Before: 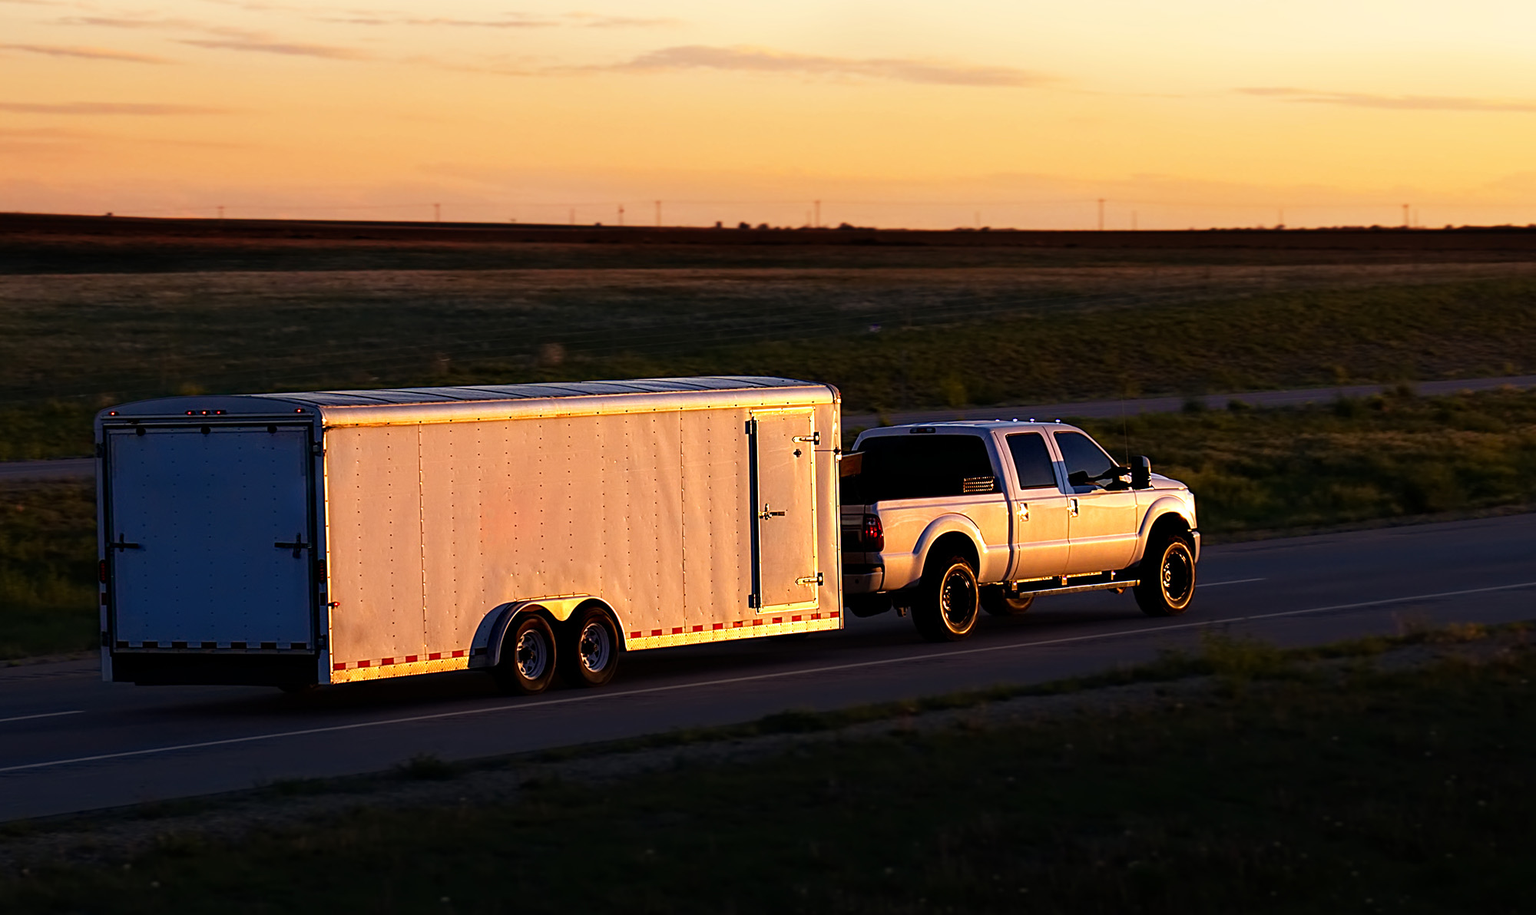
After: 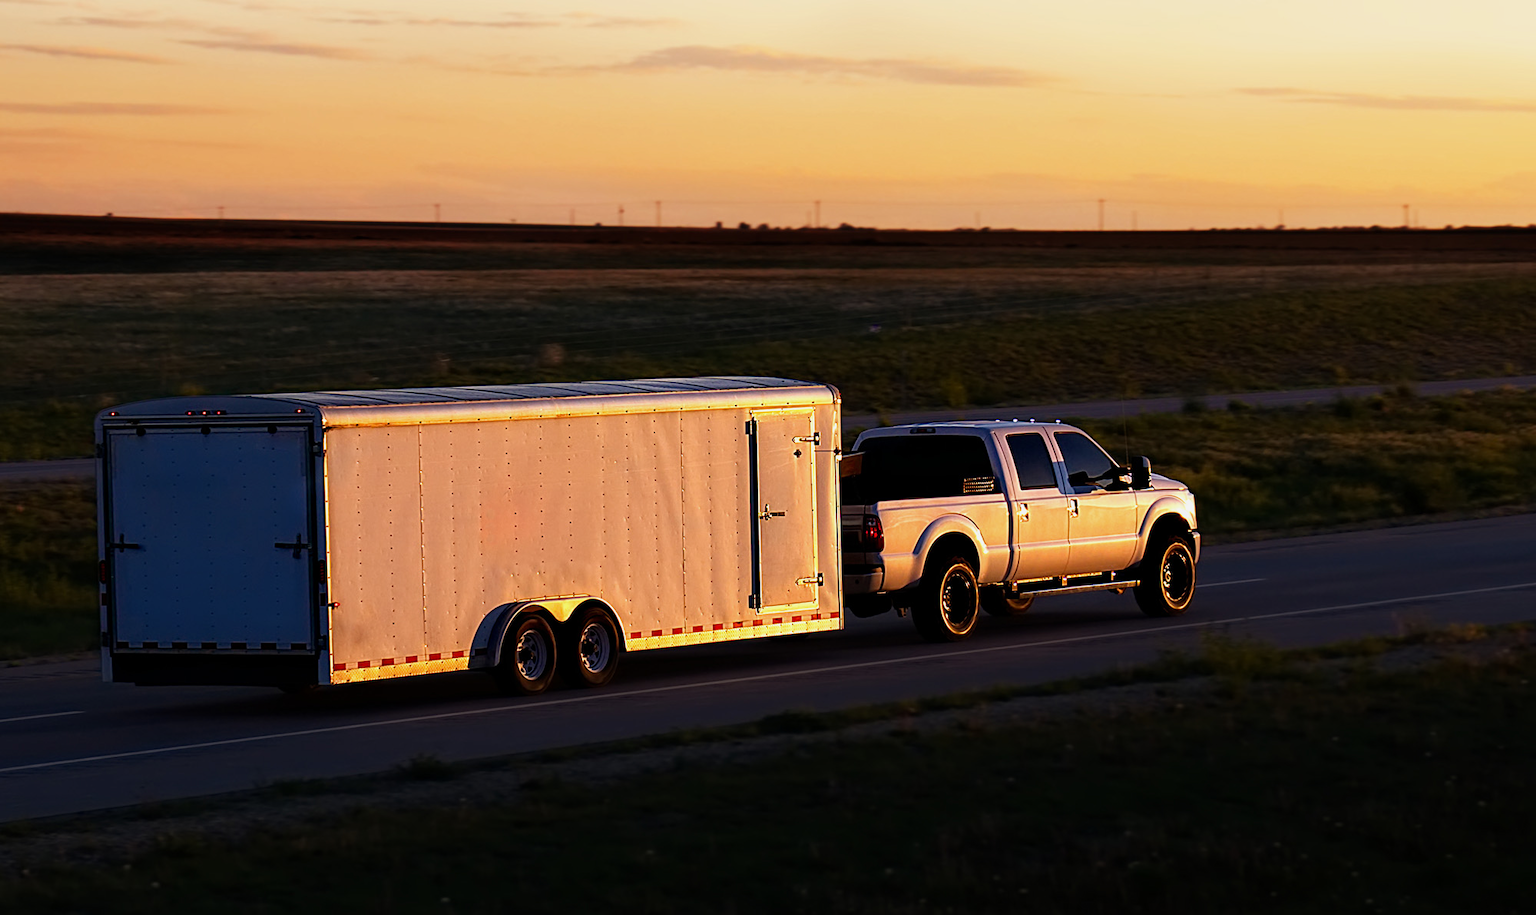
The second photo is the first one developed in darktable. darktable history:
exposure: exposure -0.154 EV, compensate highlight preservation false
